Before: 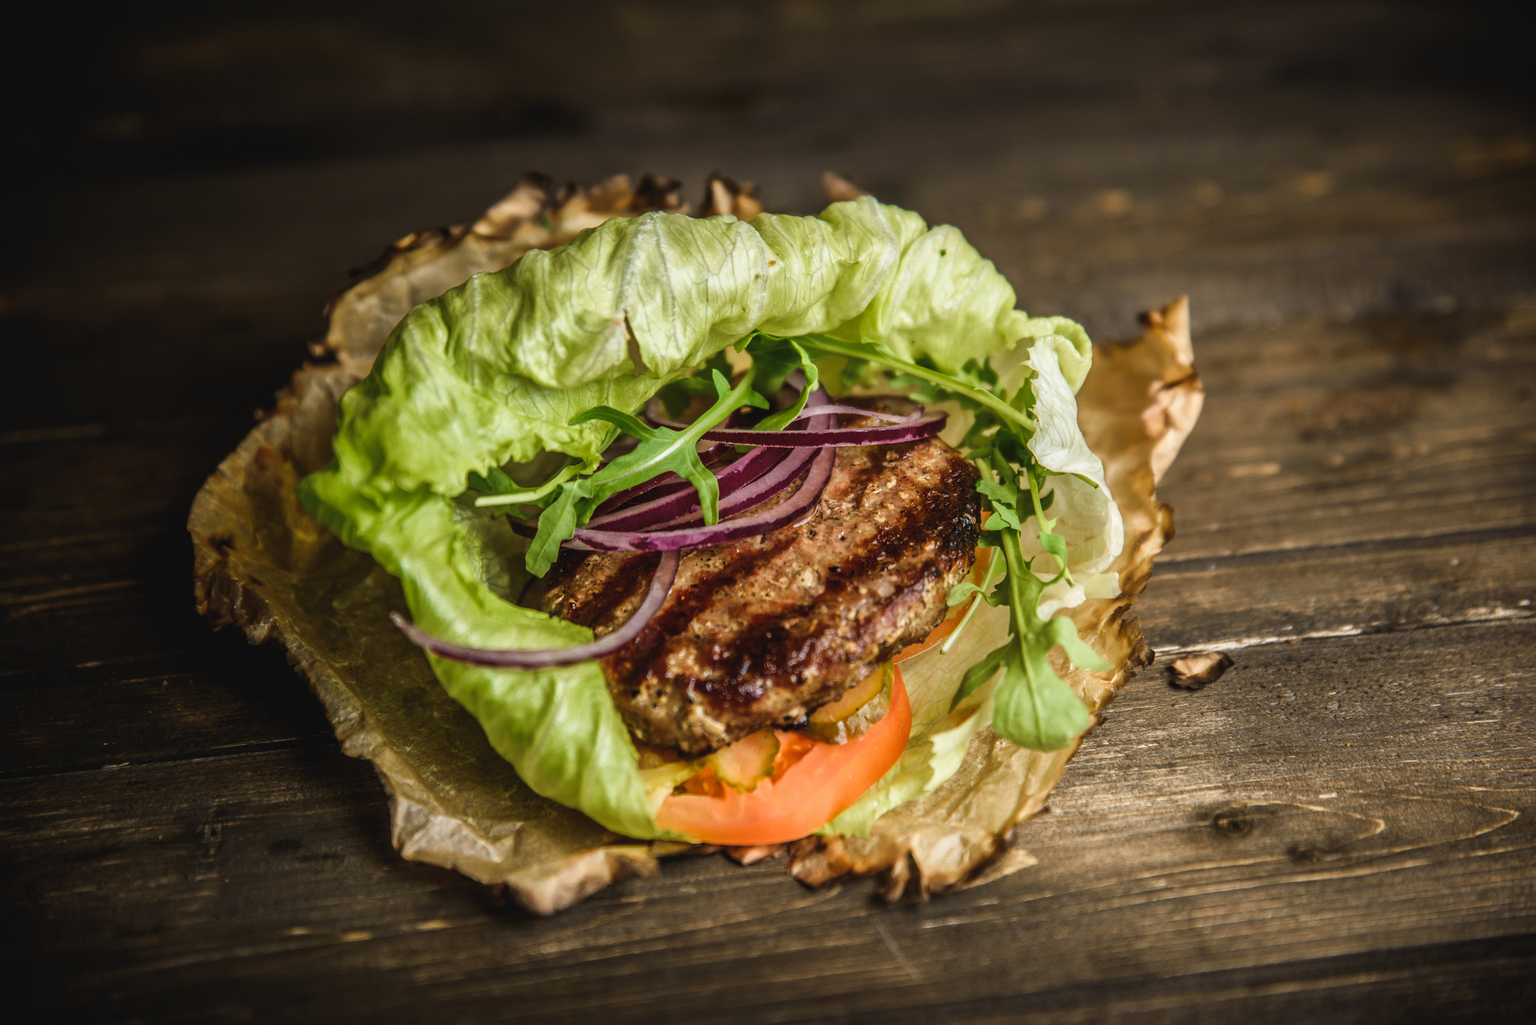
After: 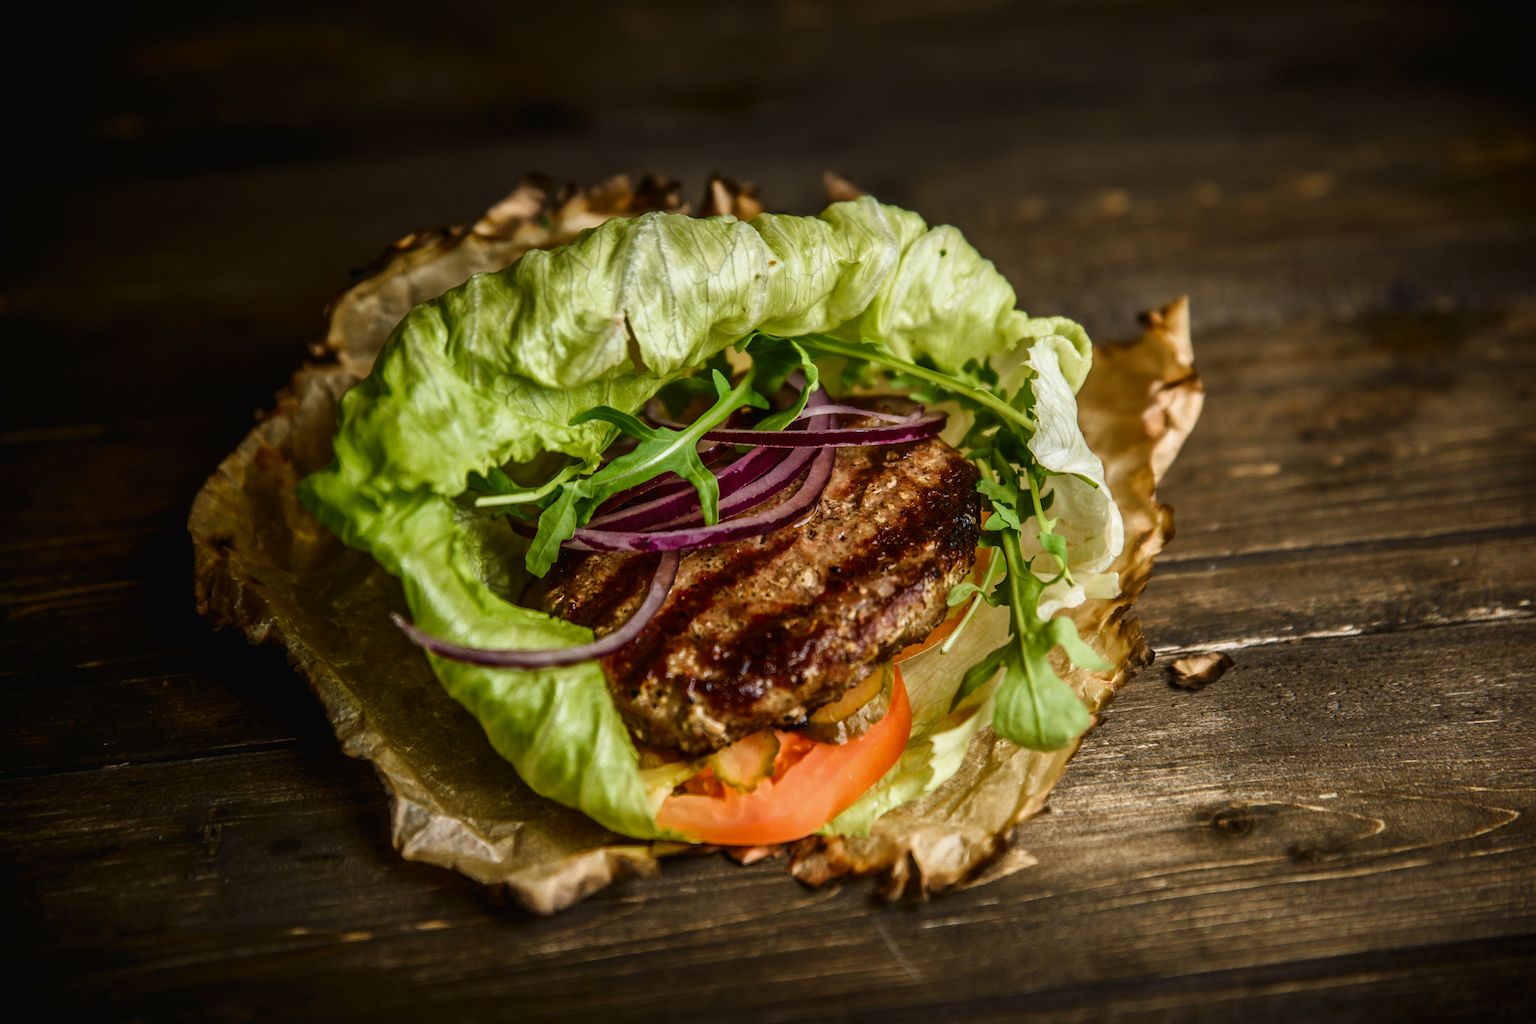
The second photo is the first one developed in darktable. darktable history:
contrast brightness saturation: contrast 0.07, brightness -0.128, saturation 0.045
